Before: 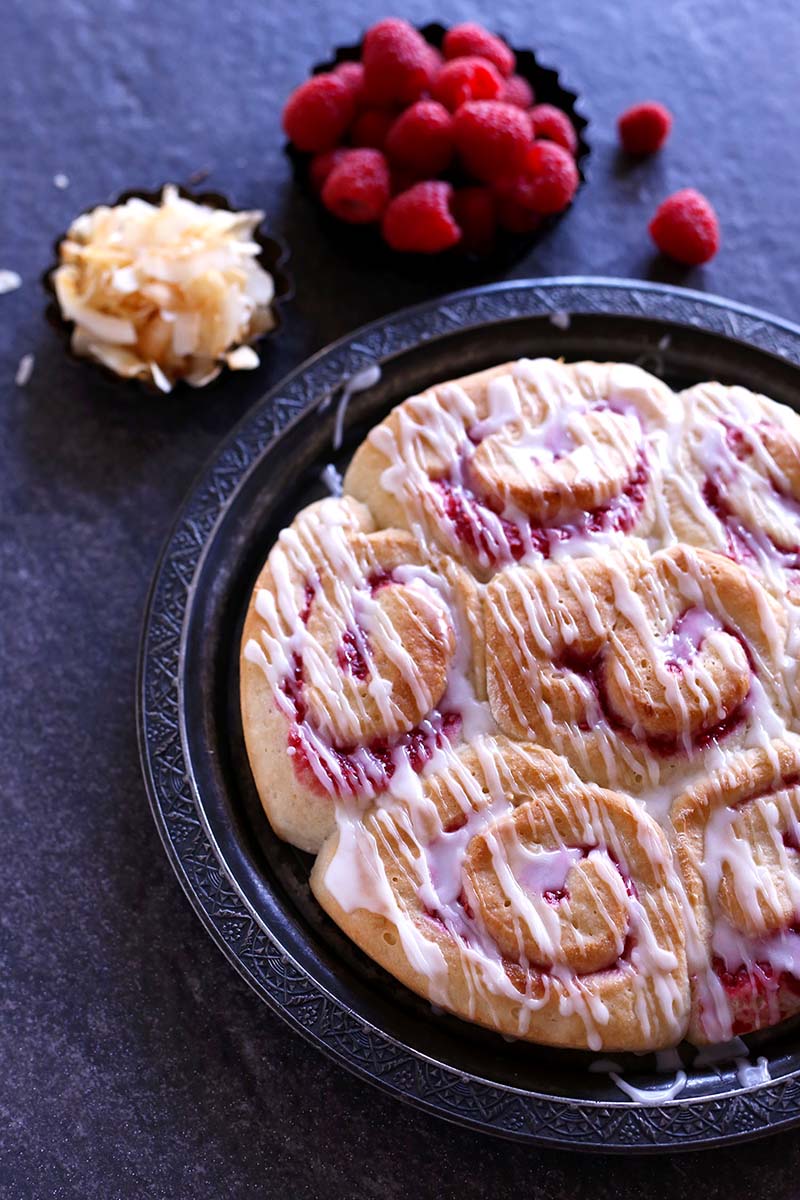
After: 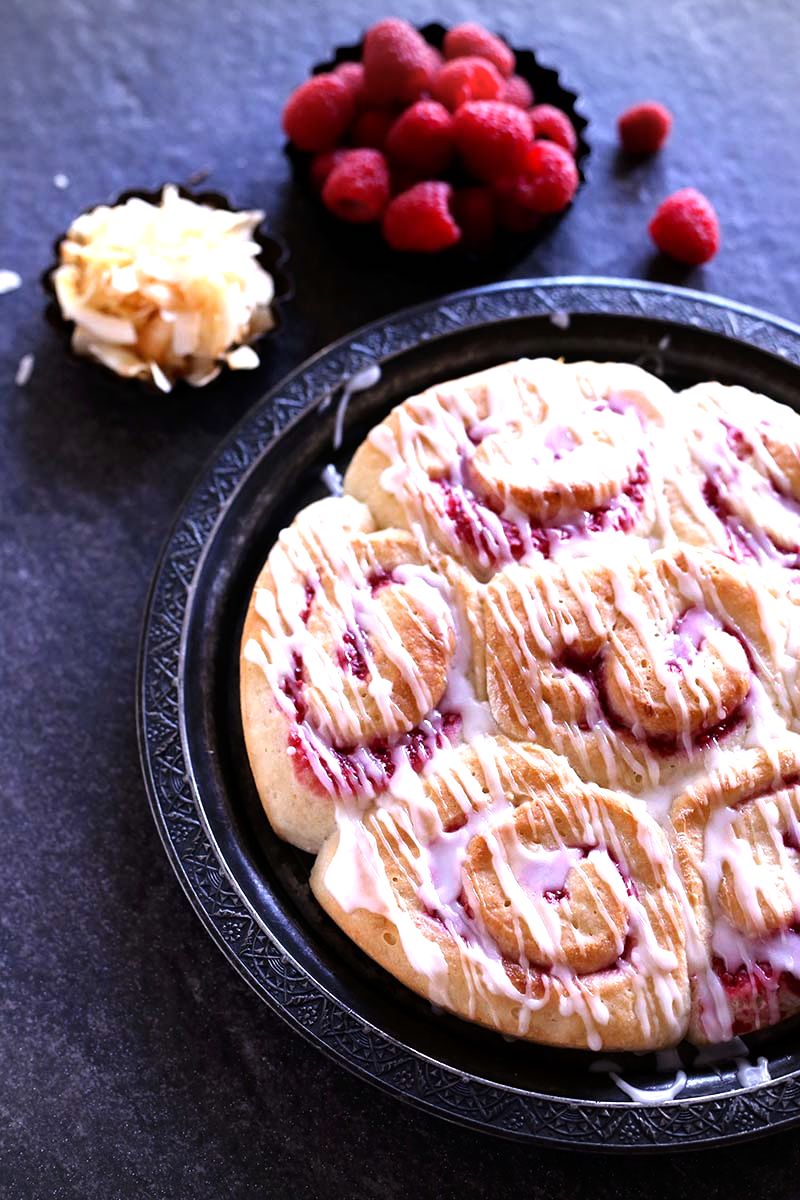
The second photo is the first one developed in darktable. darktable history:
base curve: preserve colors none
tone equalizer: -8 EV -0.754 EV, -7 EV -0.724 EV, -6 EV -0.619 EV, -5 EV -0.42 EV, -3 EV 0.373 EV, -2 EV 0.6 EV, -1 EV 0.691 EV, +0 EV 0.757 EV, mask exposure compensation -0.513 EV
vignetting: fall-off start 97.16%, width/height ratio 1.183, unbound false
